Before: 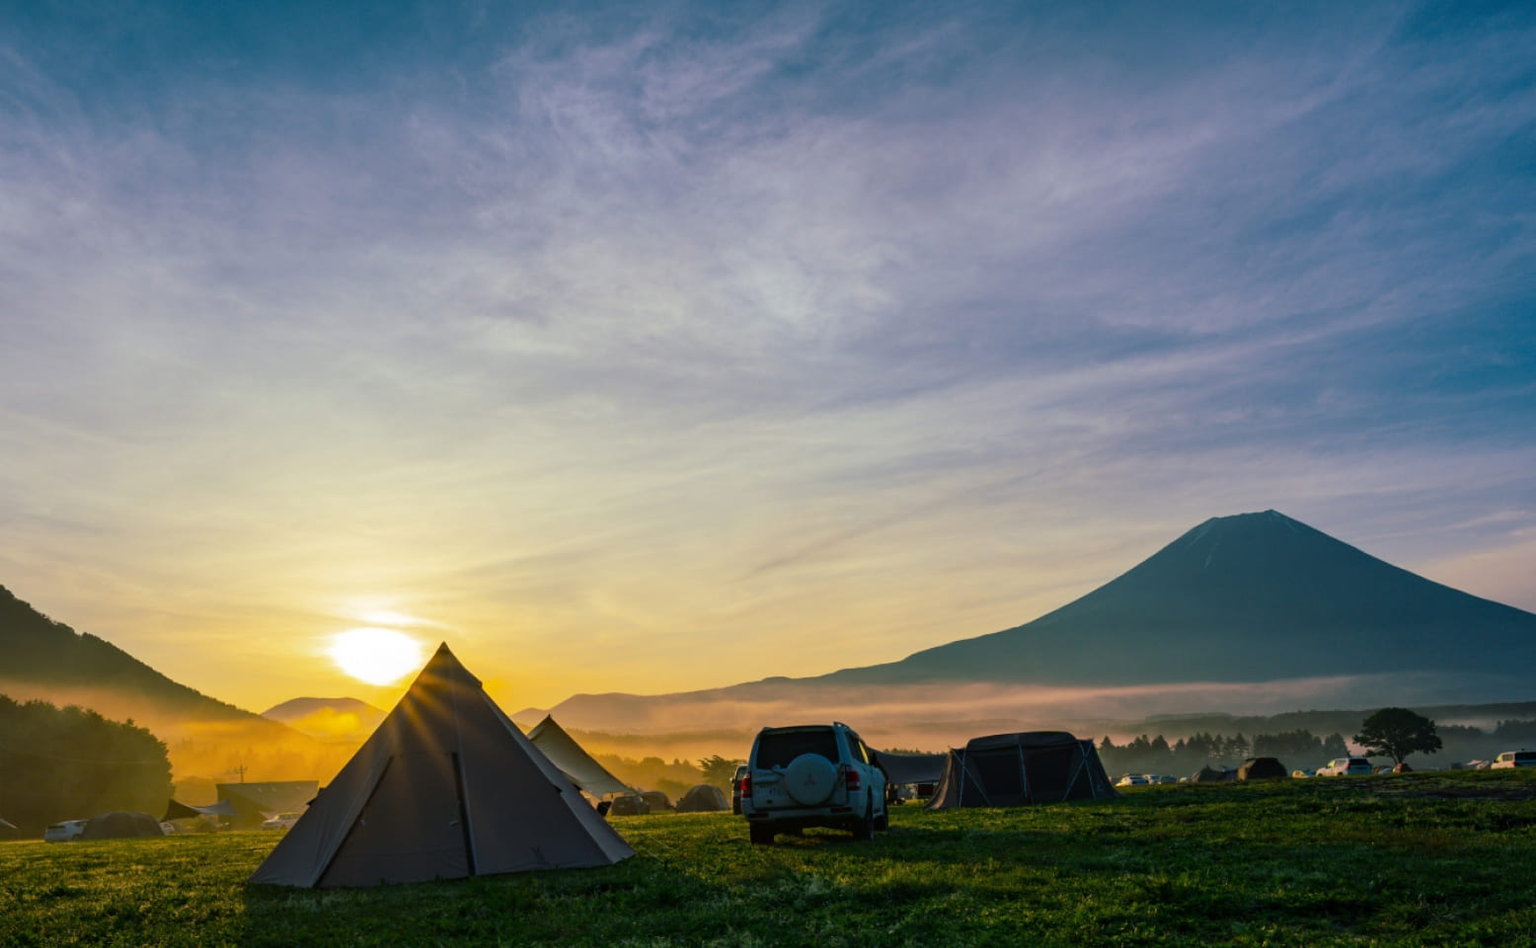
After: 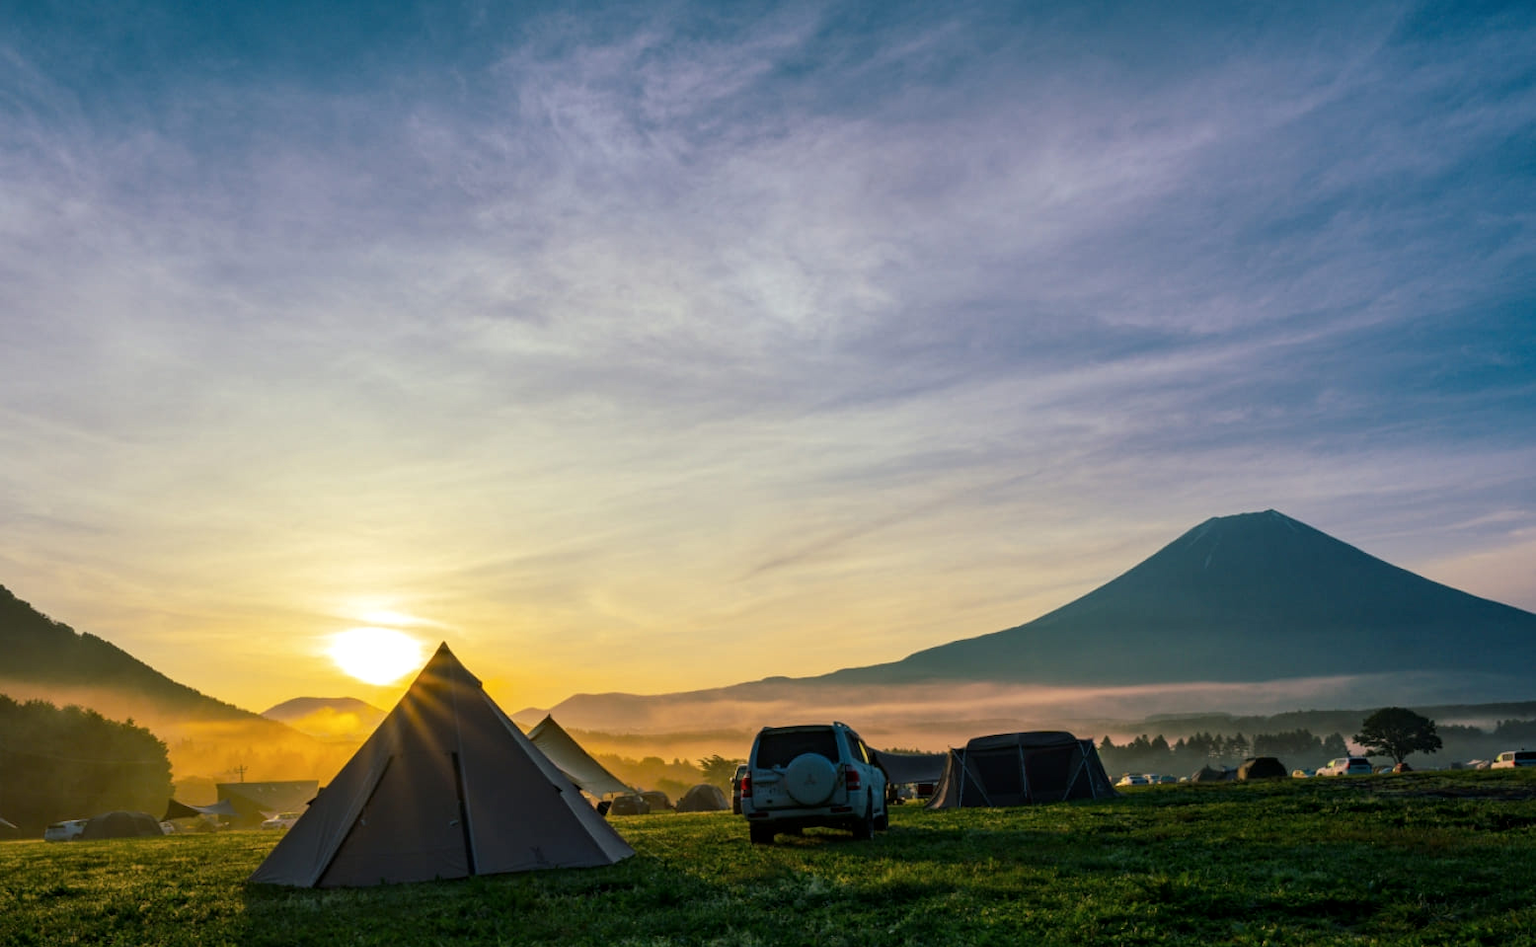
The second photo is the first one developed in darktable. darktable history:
local contrast: highlights 102%, shadows 98%, detail 119%, midtone range 0.2
shadows and highlights: shadows -9.5, white point adjustment 1.41, highlights 8.53
tone equalizer: on, module defaults
